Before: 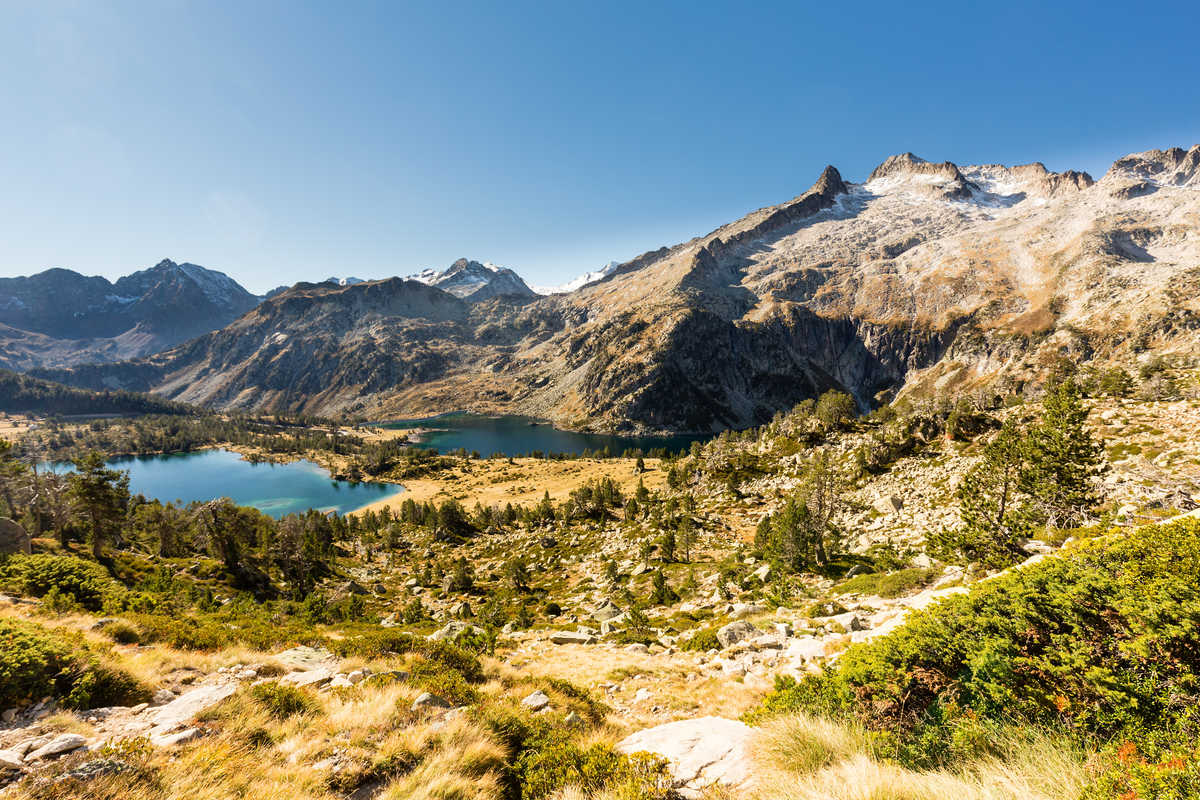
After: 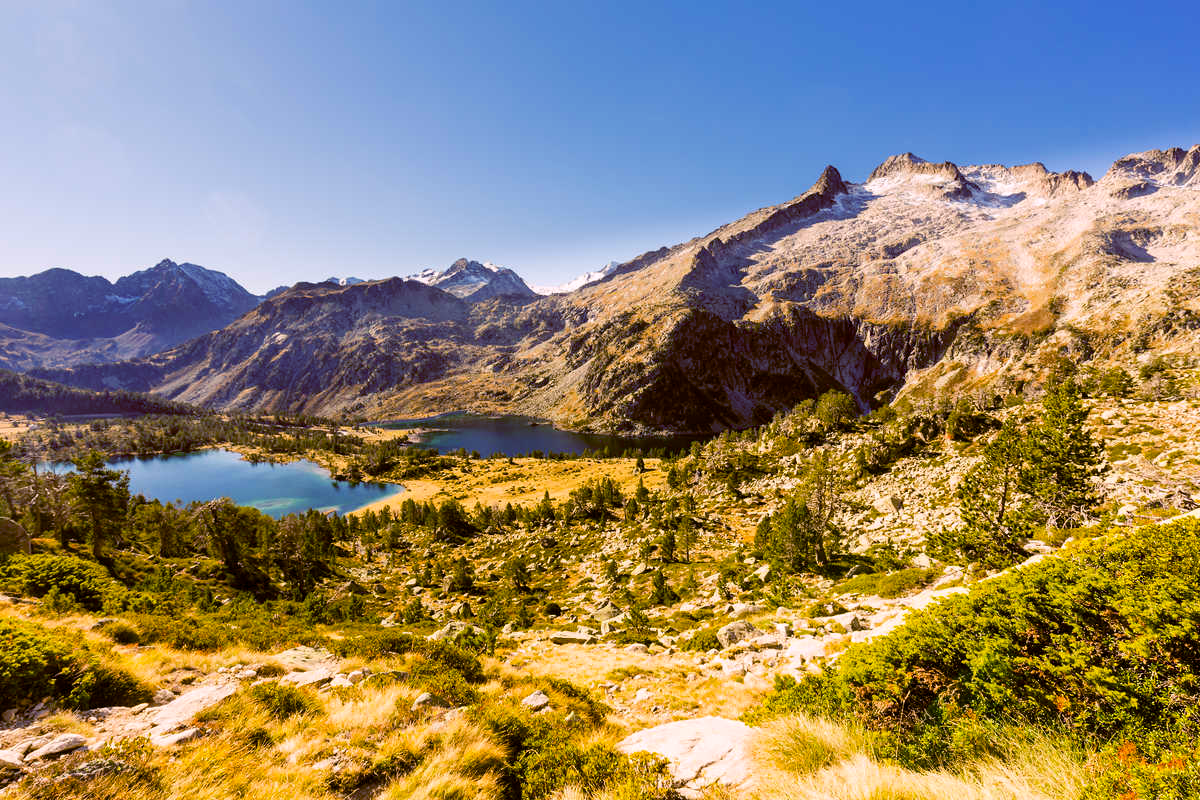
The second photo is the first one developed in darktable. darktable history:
color balance rgb: shadows lift › luminance -29.162%, shadows lift › chroma 14.999%, shadows lift › hue 268.49°, highlights gain › chroma 1.559%, highlights gain › hue 306.52°, global offset › chroma 0.404%, global offset › hue 32.83°, linear chroma grading › mid-tones 7.994%, perceptual saturation grading › global saturation 19.416%
